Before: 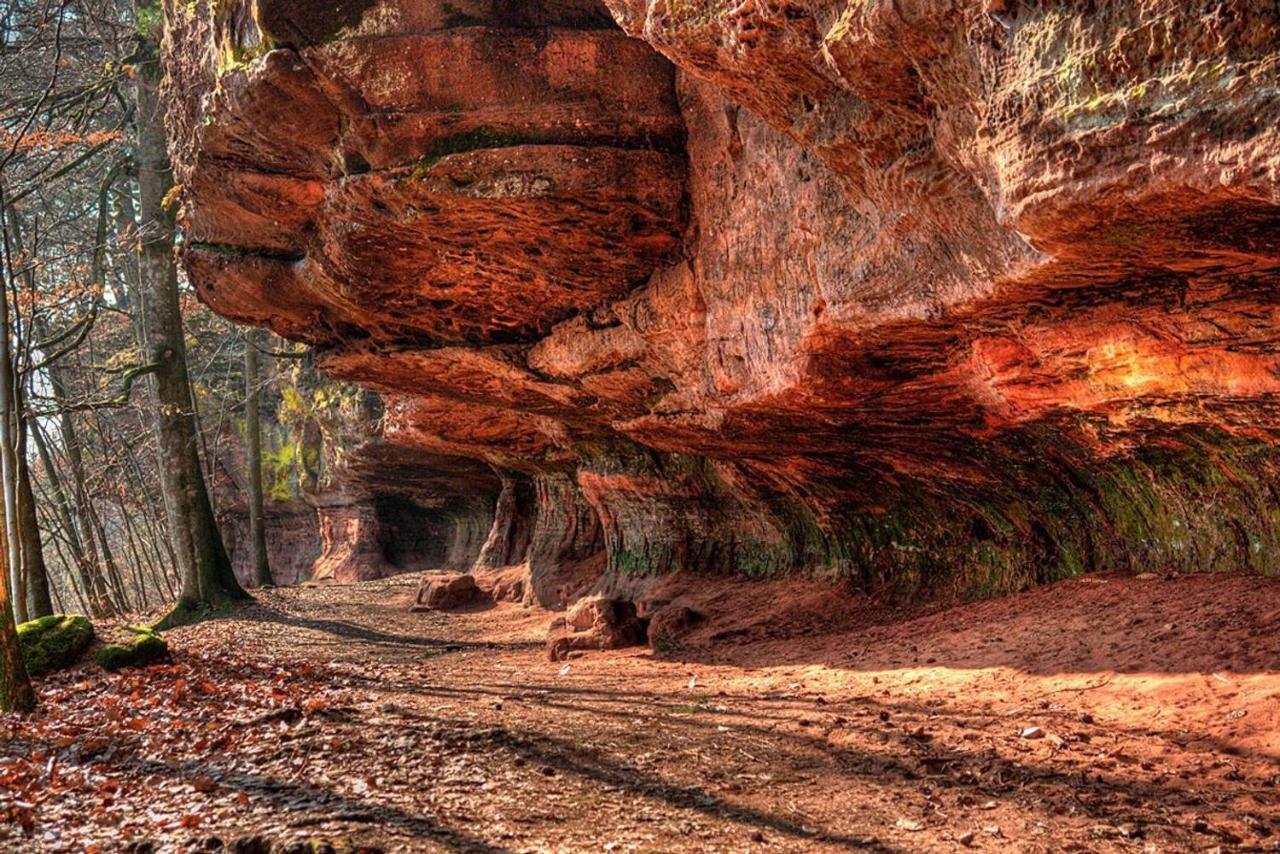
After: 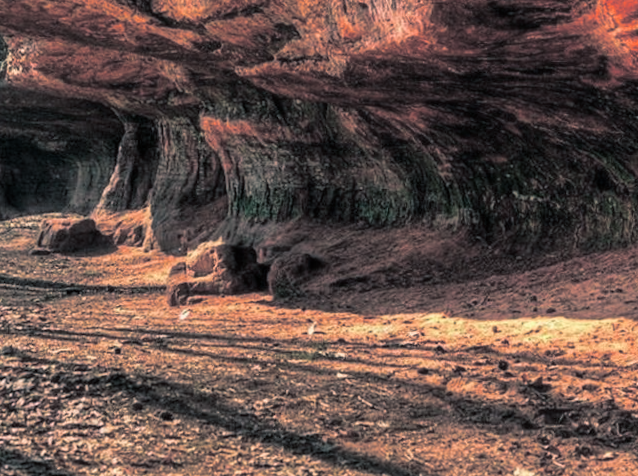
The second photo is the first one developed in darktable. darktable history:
rotate and perspective: rotation 0.8°, automatic cropping off
crop: left 29.672%, top 41.786%, right 20.851%, bottom 3.487%
split-toning: shadows › hue 205.2°, shadows › saturation 0.29, highlights › hue 50.4°, highlights › saturation 0.38, balance -49.9
